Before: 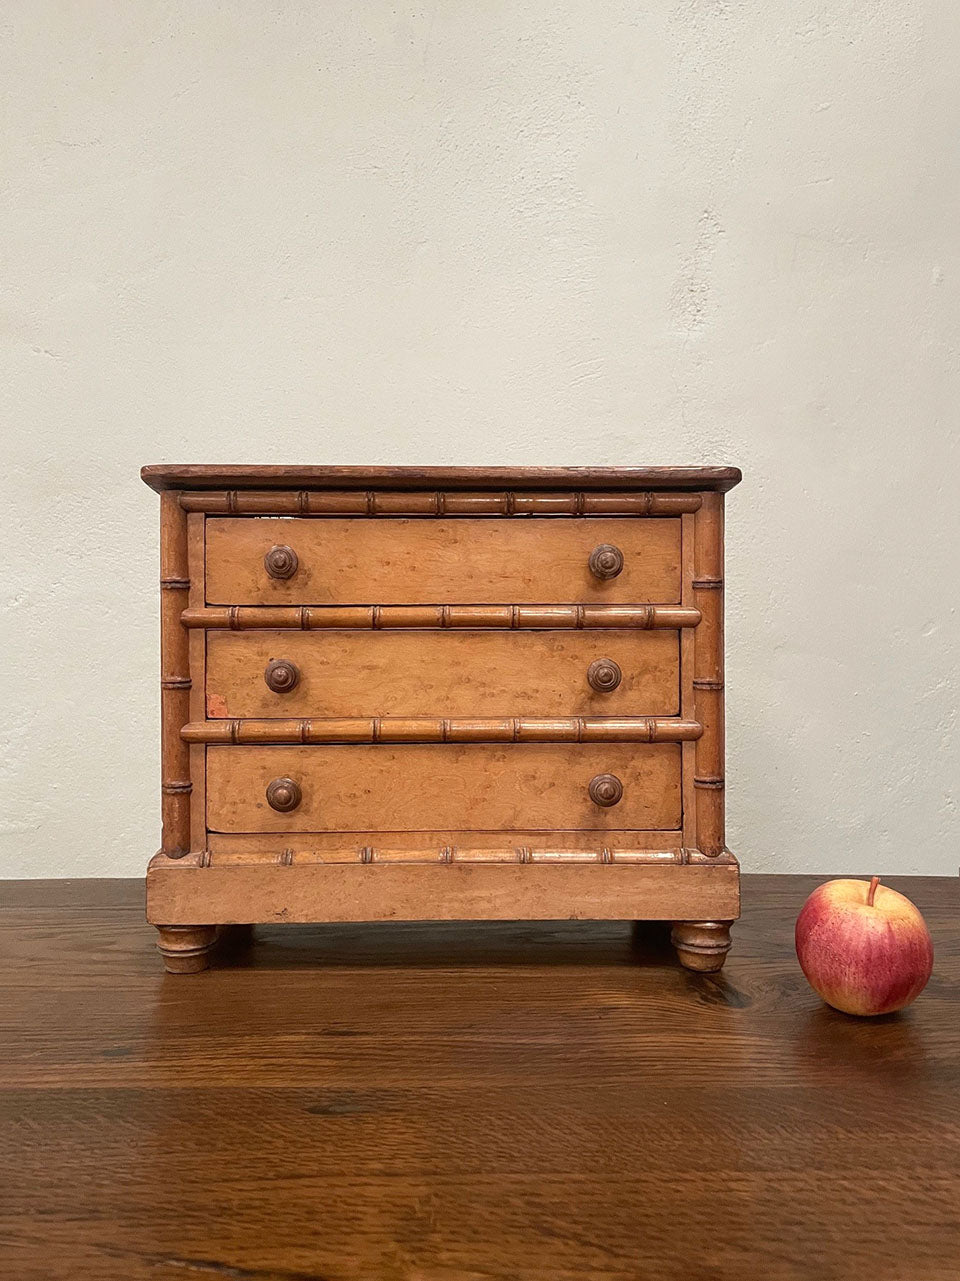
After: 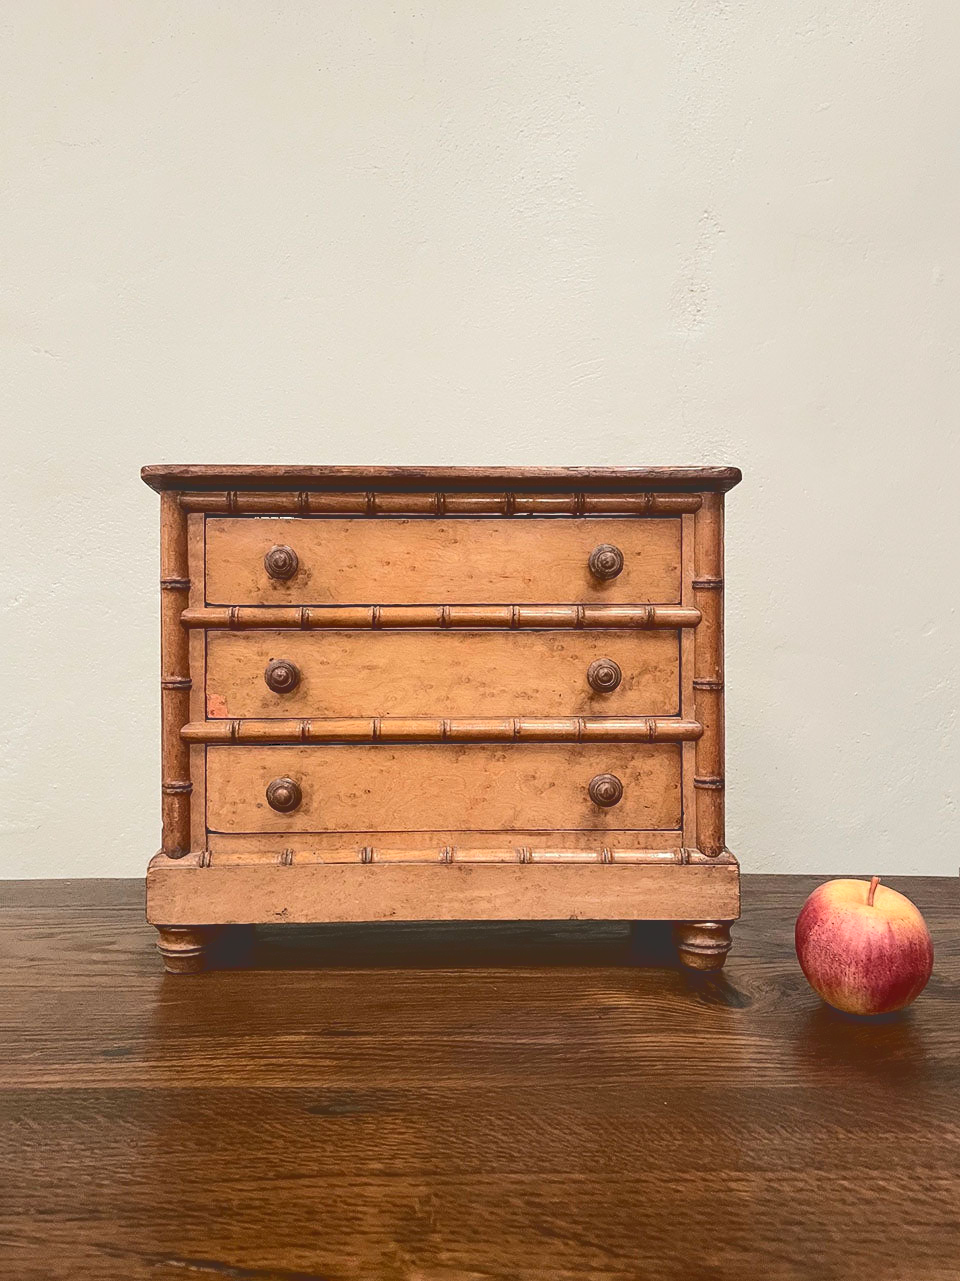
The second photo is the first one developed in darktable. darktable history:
tone curve: curves: ch0 [(0, 0) (0.003, 0.195) (0.011, 0.196) (0.025, 0.196) (0.044, 0.196) (0.069, 0.196) (0.1, 0.196) (0.136, 0.197) (0.177, 0.207) (0.224, 0.224) (0.277, 0.268) (0.335, 0.336) (0.399, 0.424) (0.468, 0.533) (0.543, 0.632) (0.623, 0.715) (0.709, 0.789) (0.801, 0.85) (0.898, 0.906) (1, 1)], color space Lab, independent channels, preserve colors none
